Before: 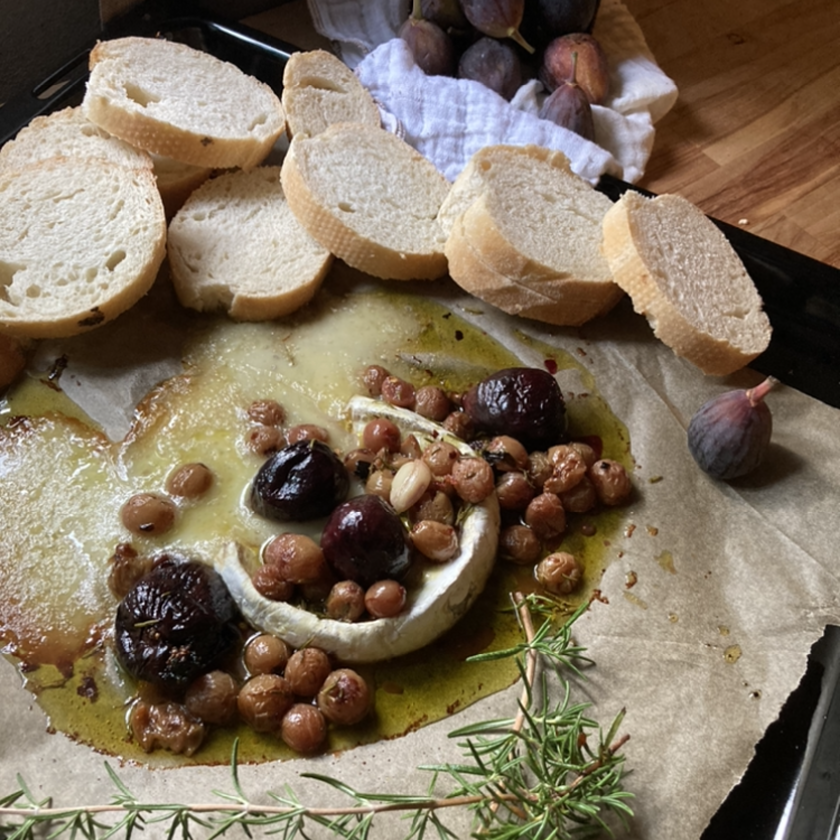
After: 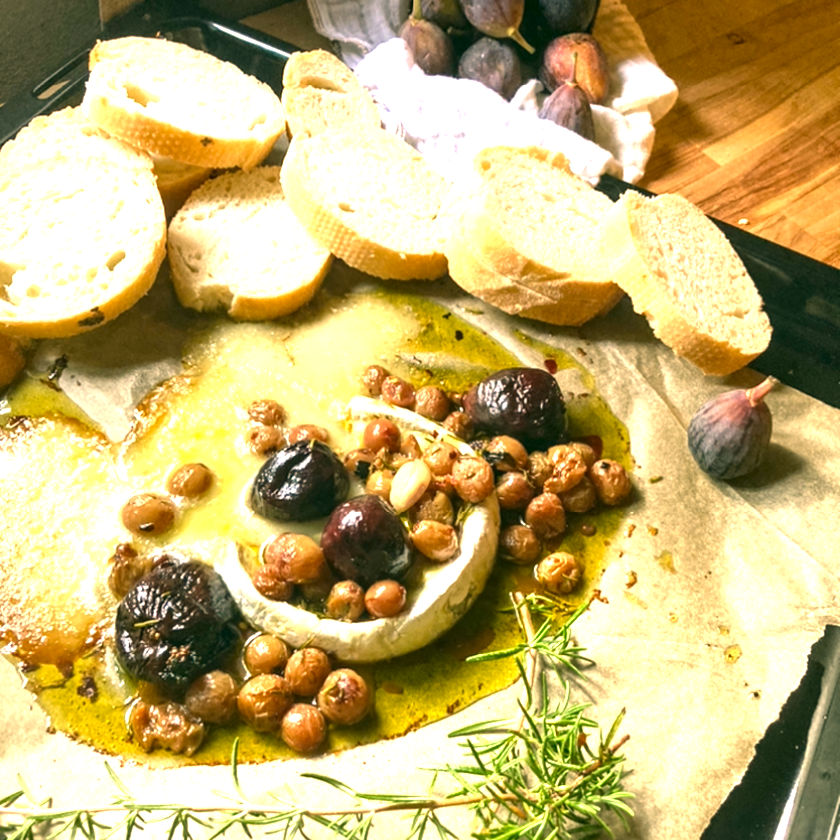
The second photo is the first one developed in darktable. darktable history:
color correction: highlights a* 5.3, highlights b* 24.26, shadows a* -15.58, shadows b* 4.02
exposure: black level correction 0, exposure 1.7 EV, compensate exposure bias true, compensate highlight preservation false
local contrast: on, module defaults
